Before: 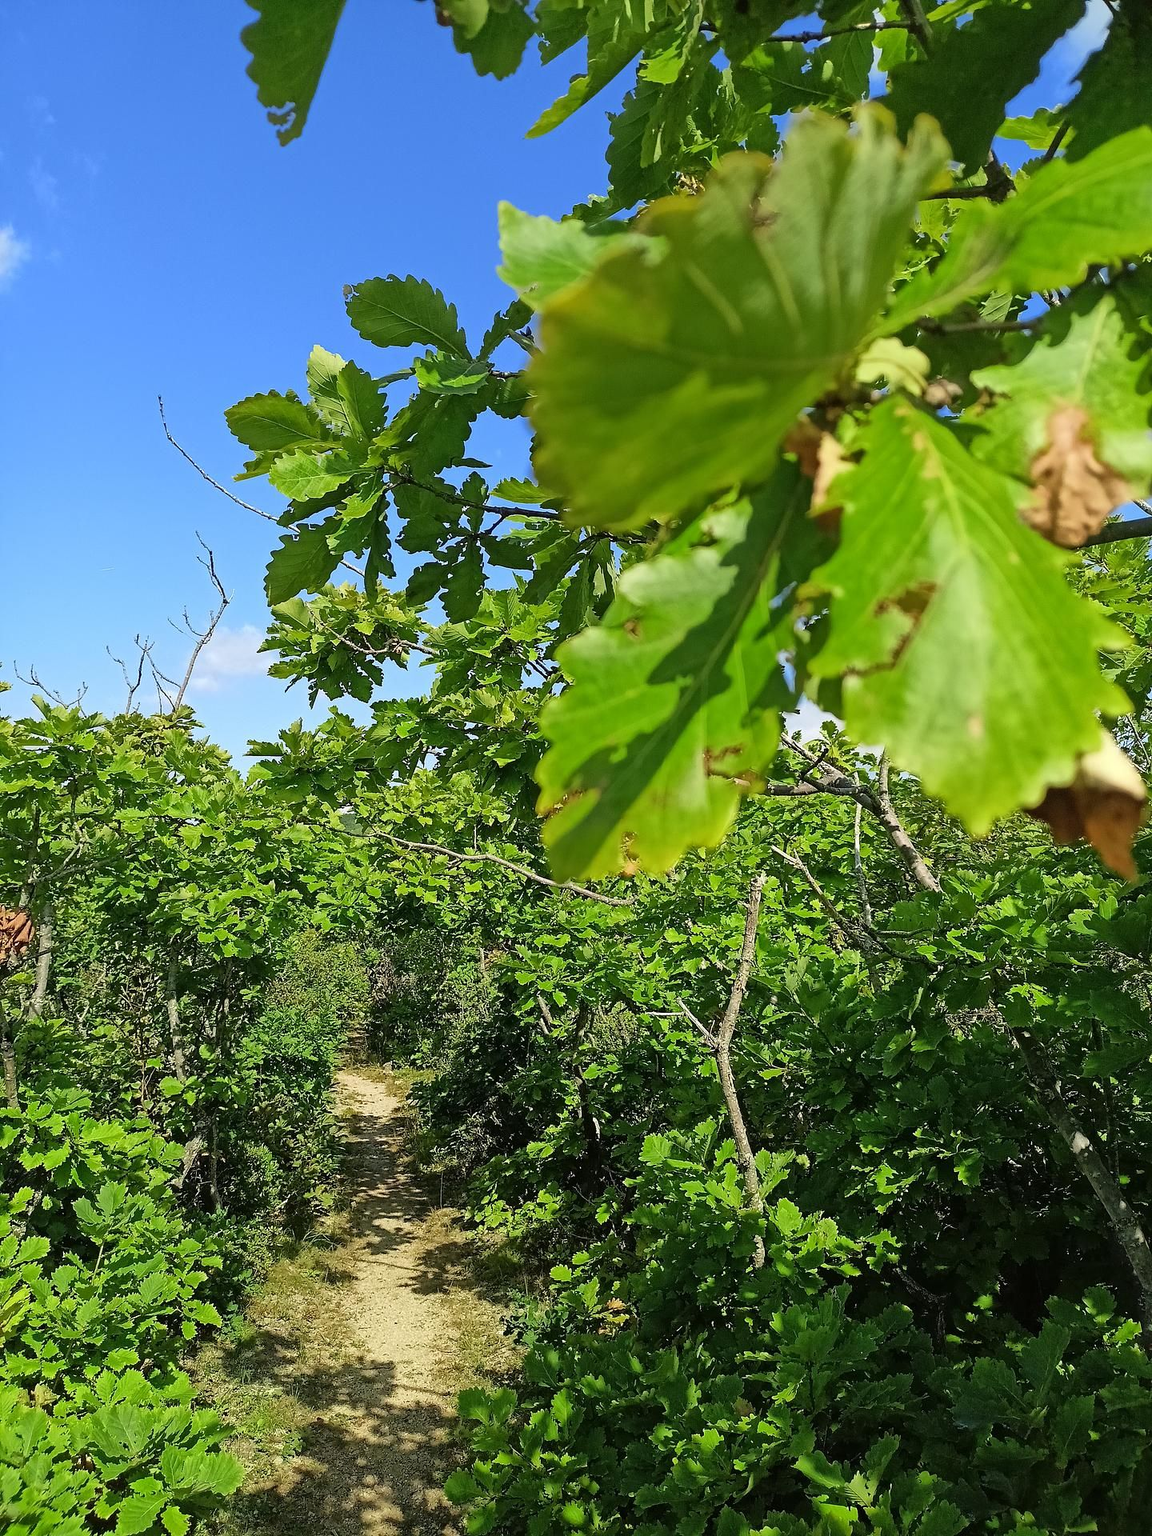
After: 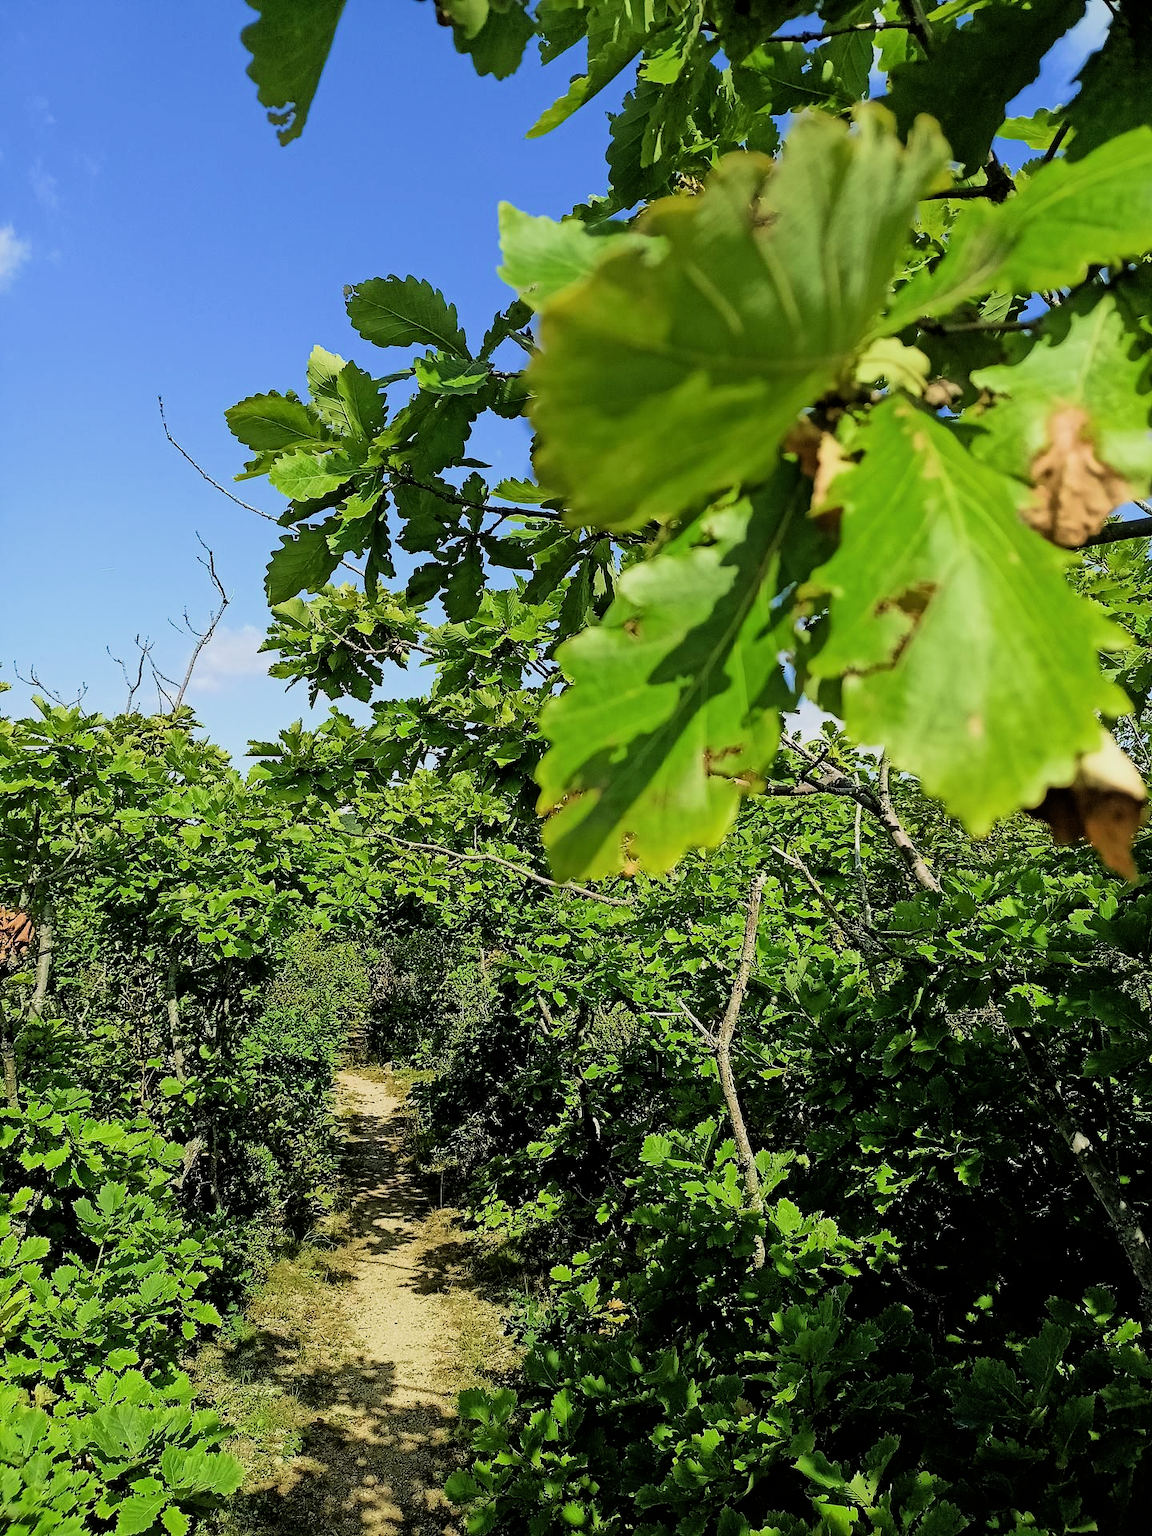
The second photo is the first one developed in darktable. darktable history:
filmic rgb: black relative exposure -5 EV, white relative exposure 3.5 EV, hardness 3.19, contrast 1.2, highlights saturation mix -50%
velvia: on, module defaults
